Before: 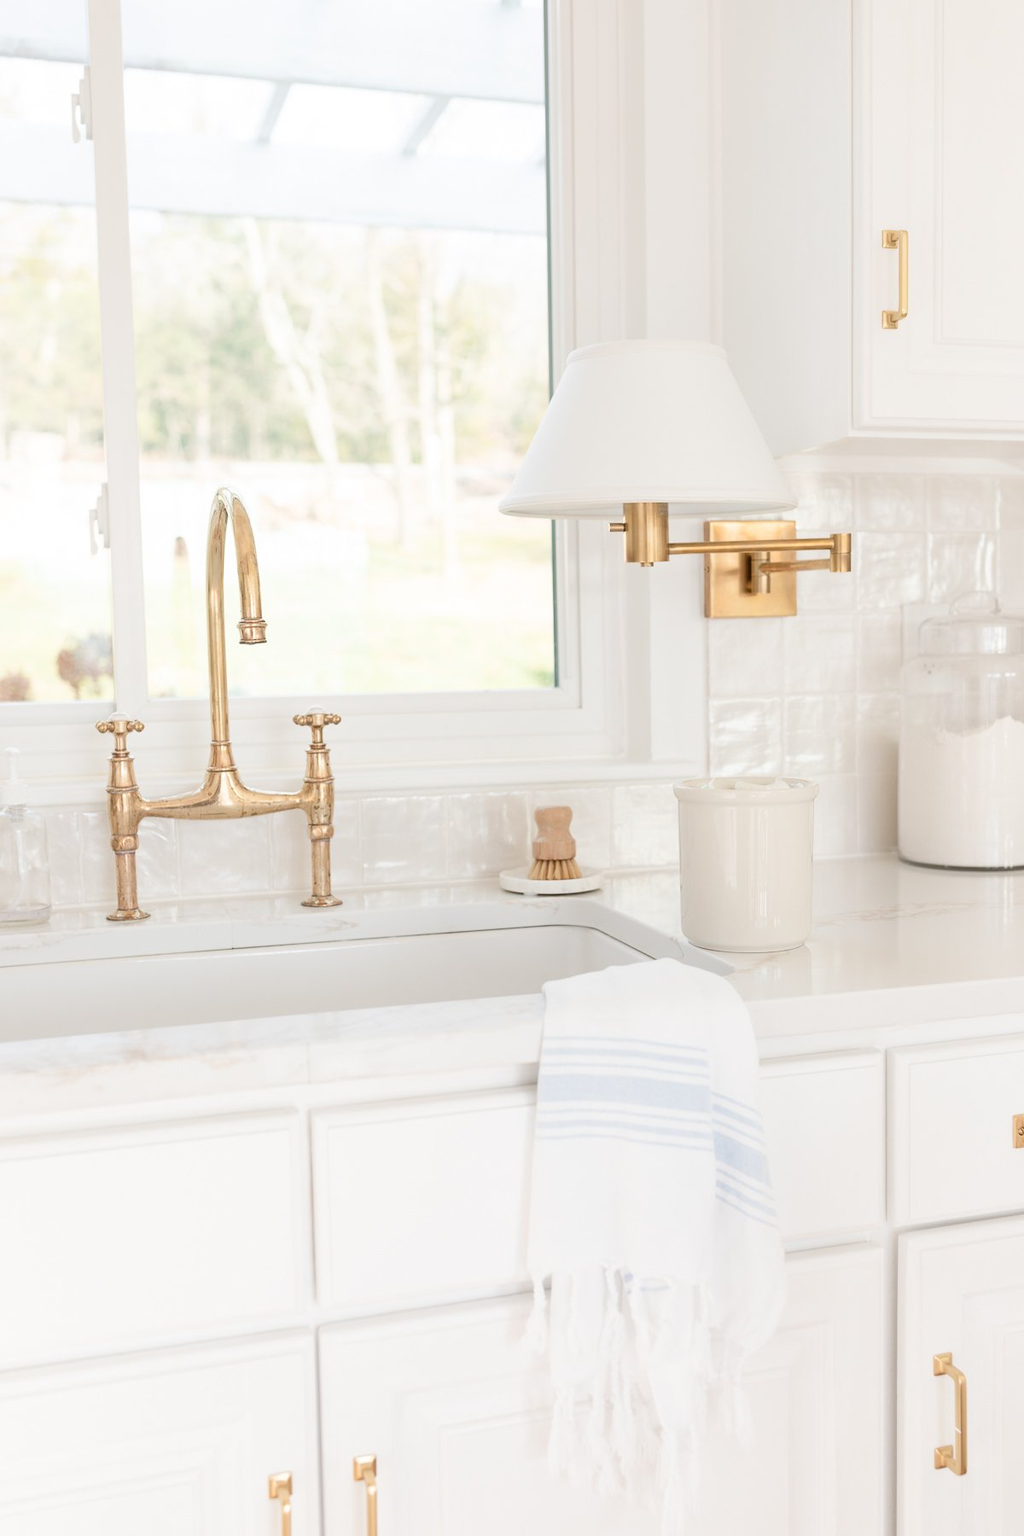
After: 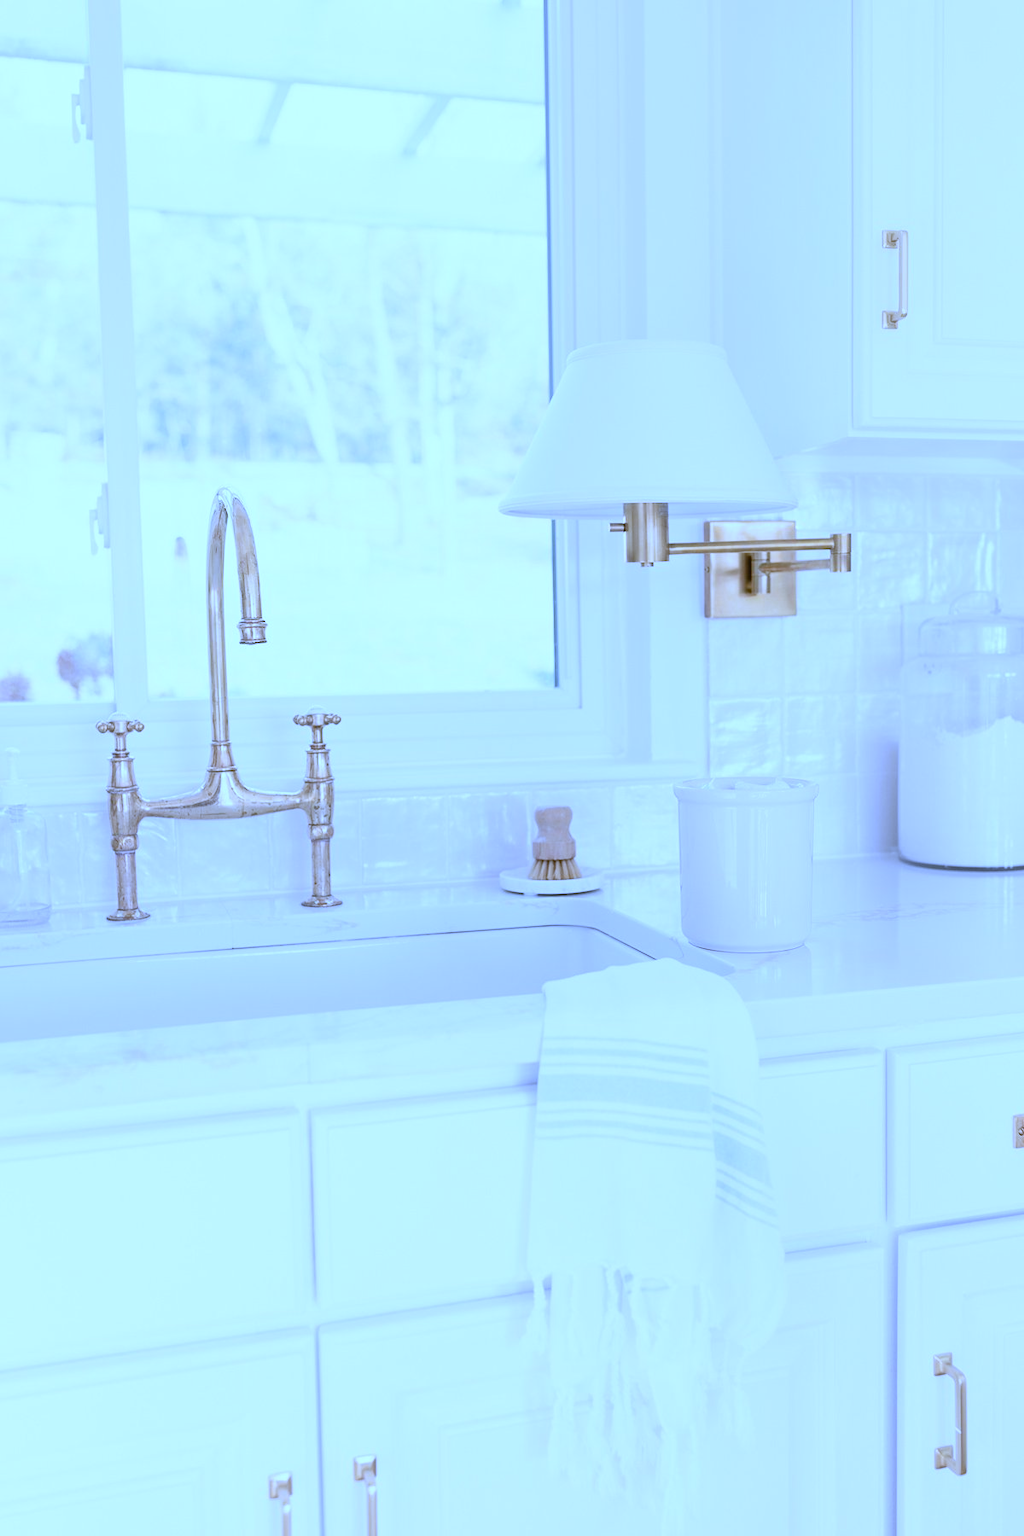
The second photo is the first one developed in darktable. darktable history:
exposure: compensate exposure bias true, compensate highlight preservation false
white balance: red 0.766, blue 1.537
